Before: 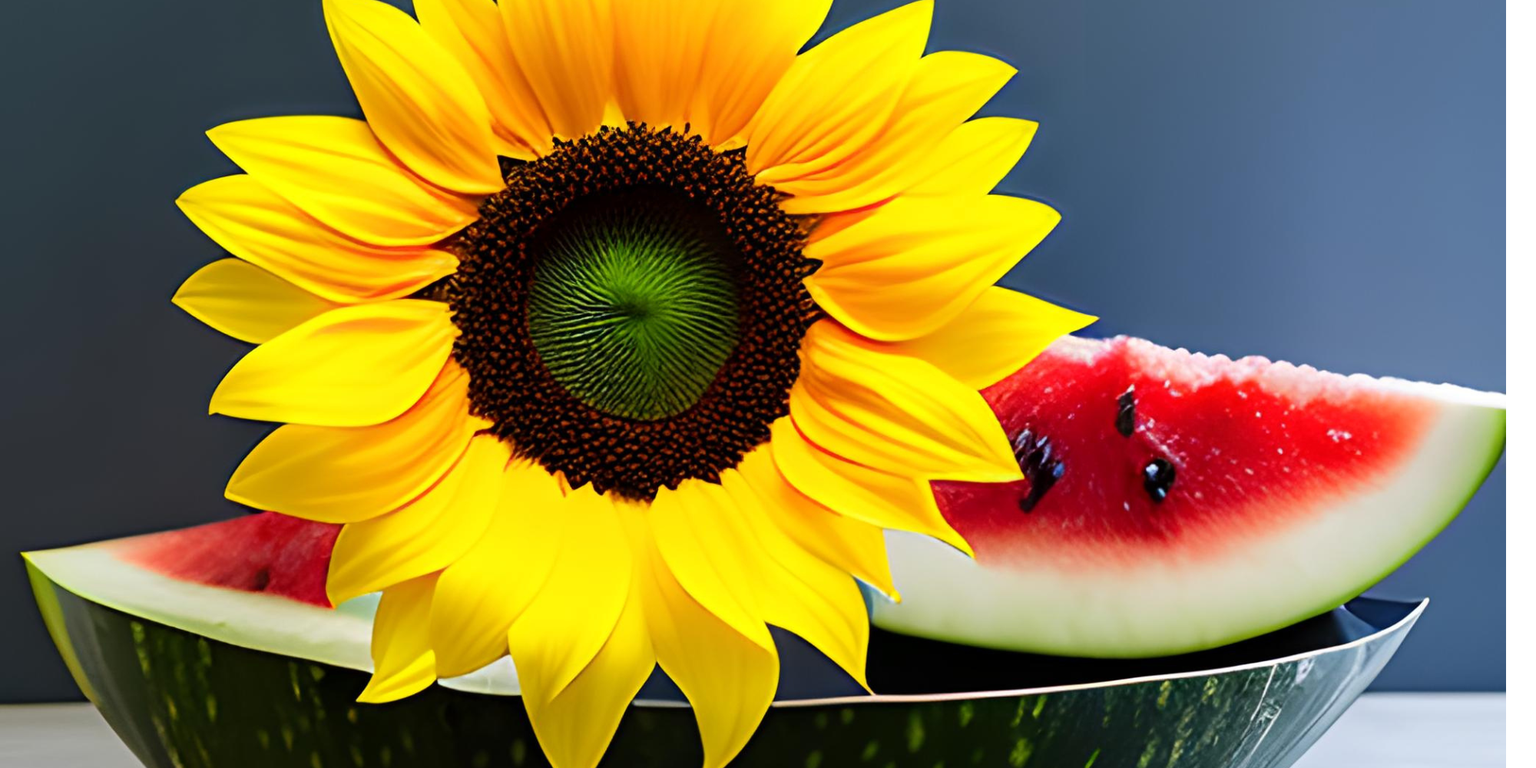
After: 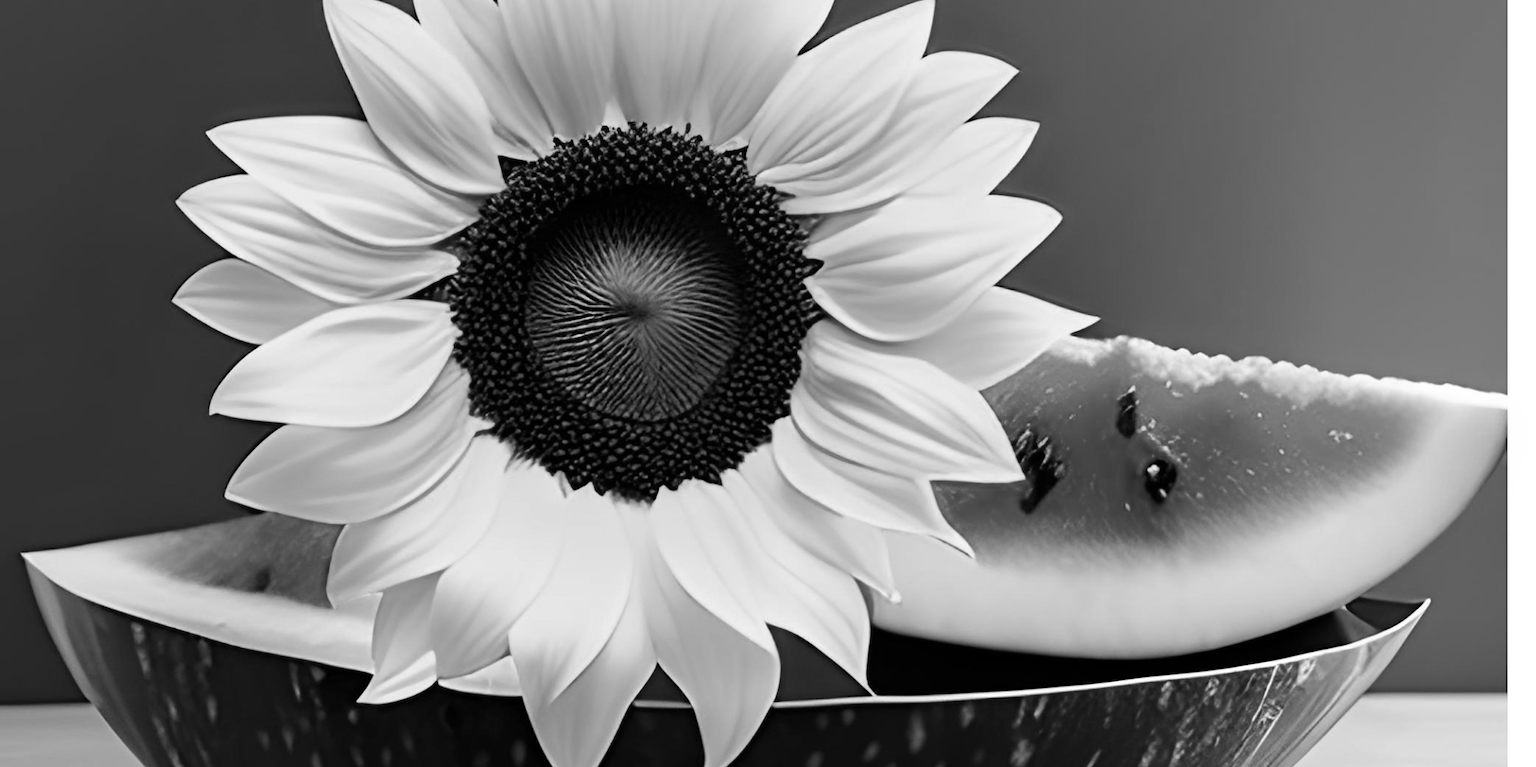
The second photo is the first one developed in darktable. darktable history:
crop: top 0.05%, bottom 0.098%
monochrome: a -3.63, b -0.465
